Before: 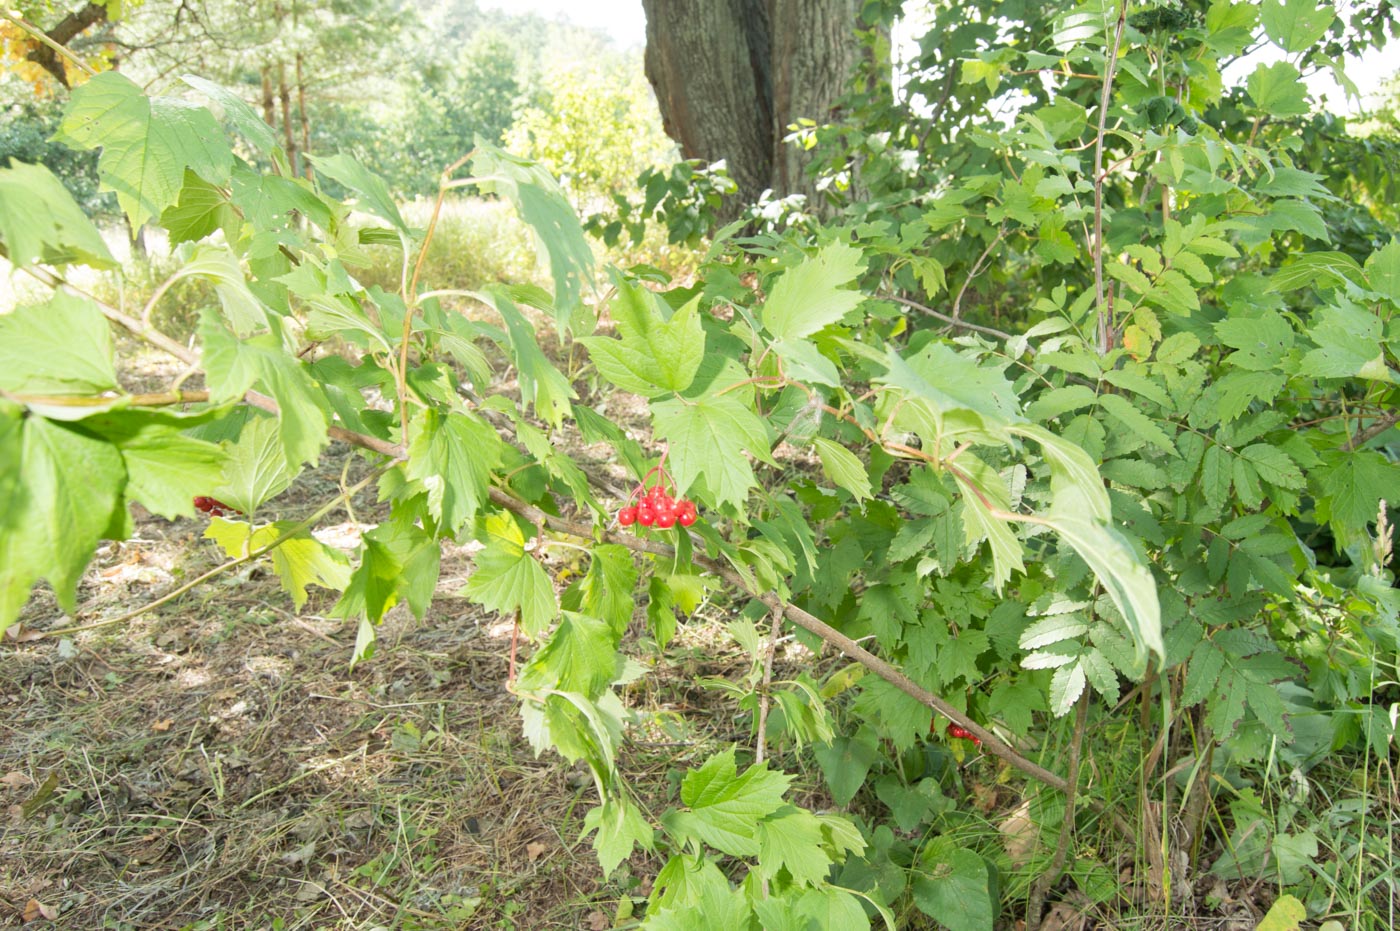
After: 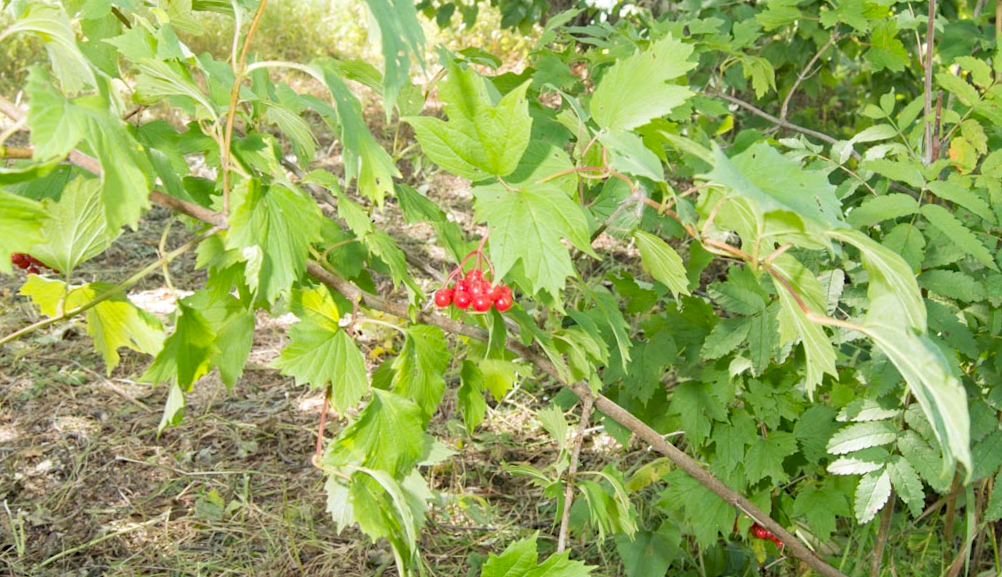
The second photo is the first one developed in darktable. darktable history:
haze removal: strength 0.29, distance 0.25, compatibility mode true, adaptive false
crop and rotate: angle -3.37°, left 9.79%, top 20.73%, right 12.42%, bottom 11.82%
